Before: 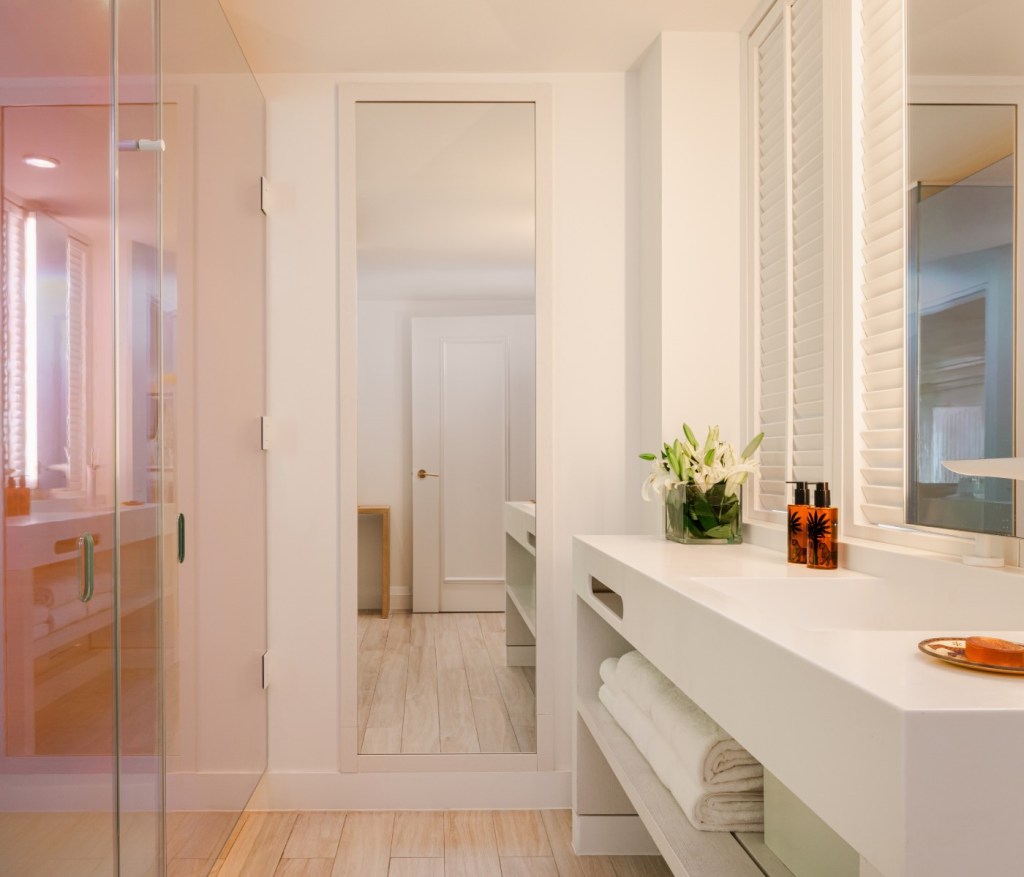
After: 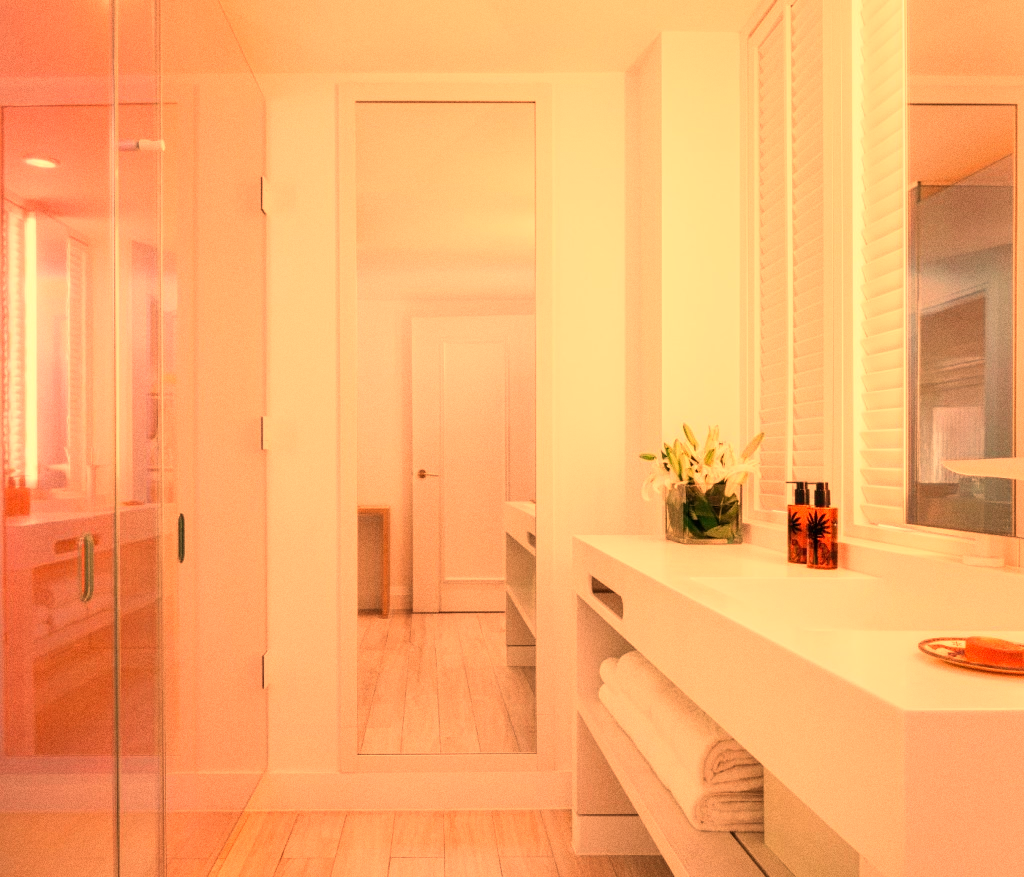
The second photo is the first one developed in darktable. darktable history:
grain: on, module defaults
white balance: red 1.467, blue 0.684
